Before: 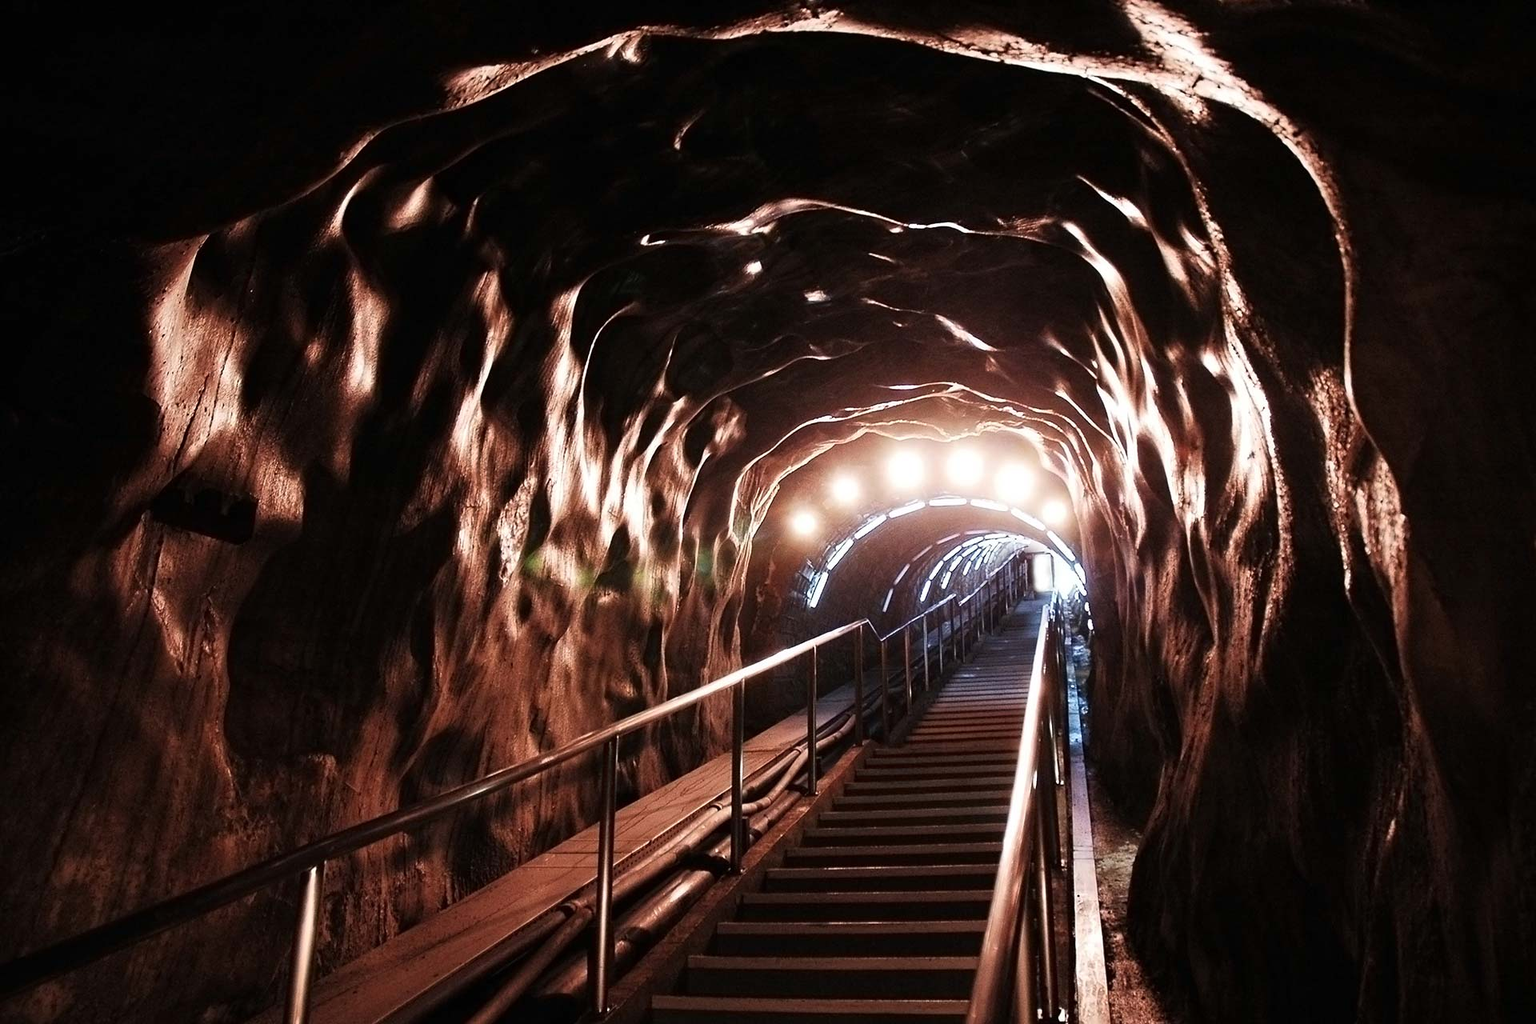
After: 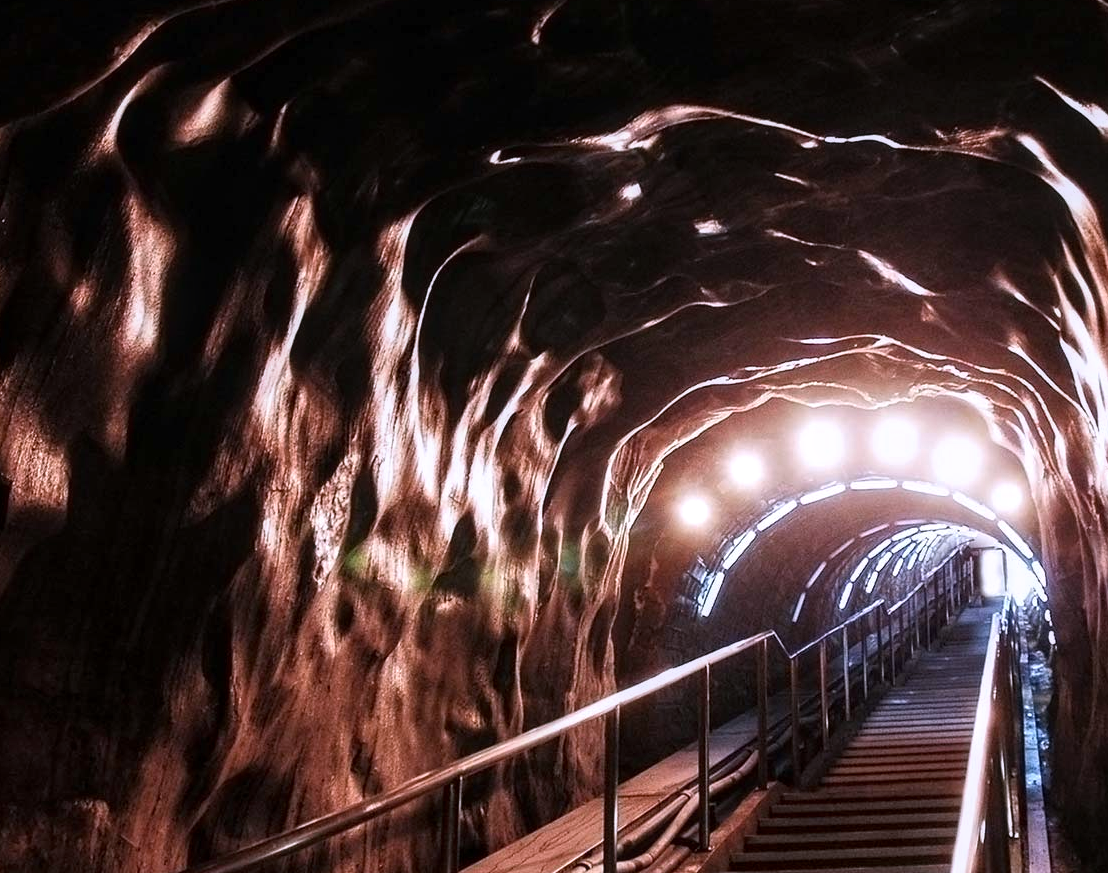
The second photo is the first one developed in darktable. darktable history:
crop: left 16.202%, top 11.208%, right 26.045%, bottom 20.557%
white balance: red 1.004, blue 1.096
local contrast: on, module defaults
